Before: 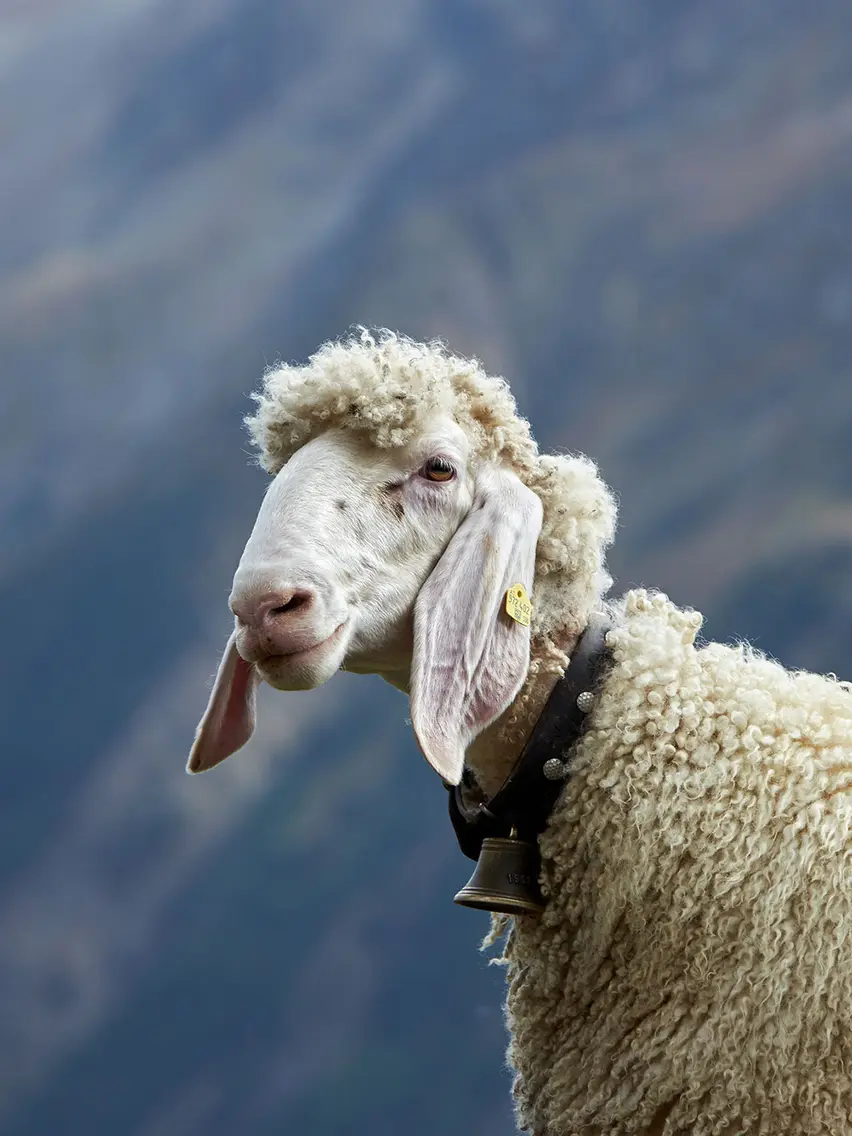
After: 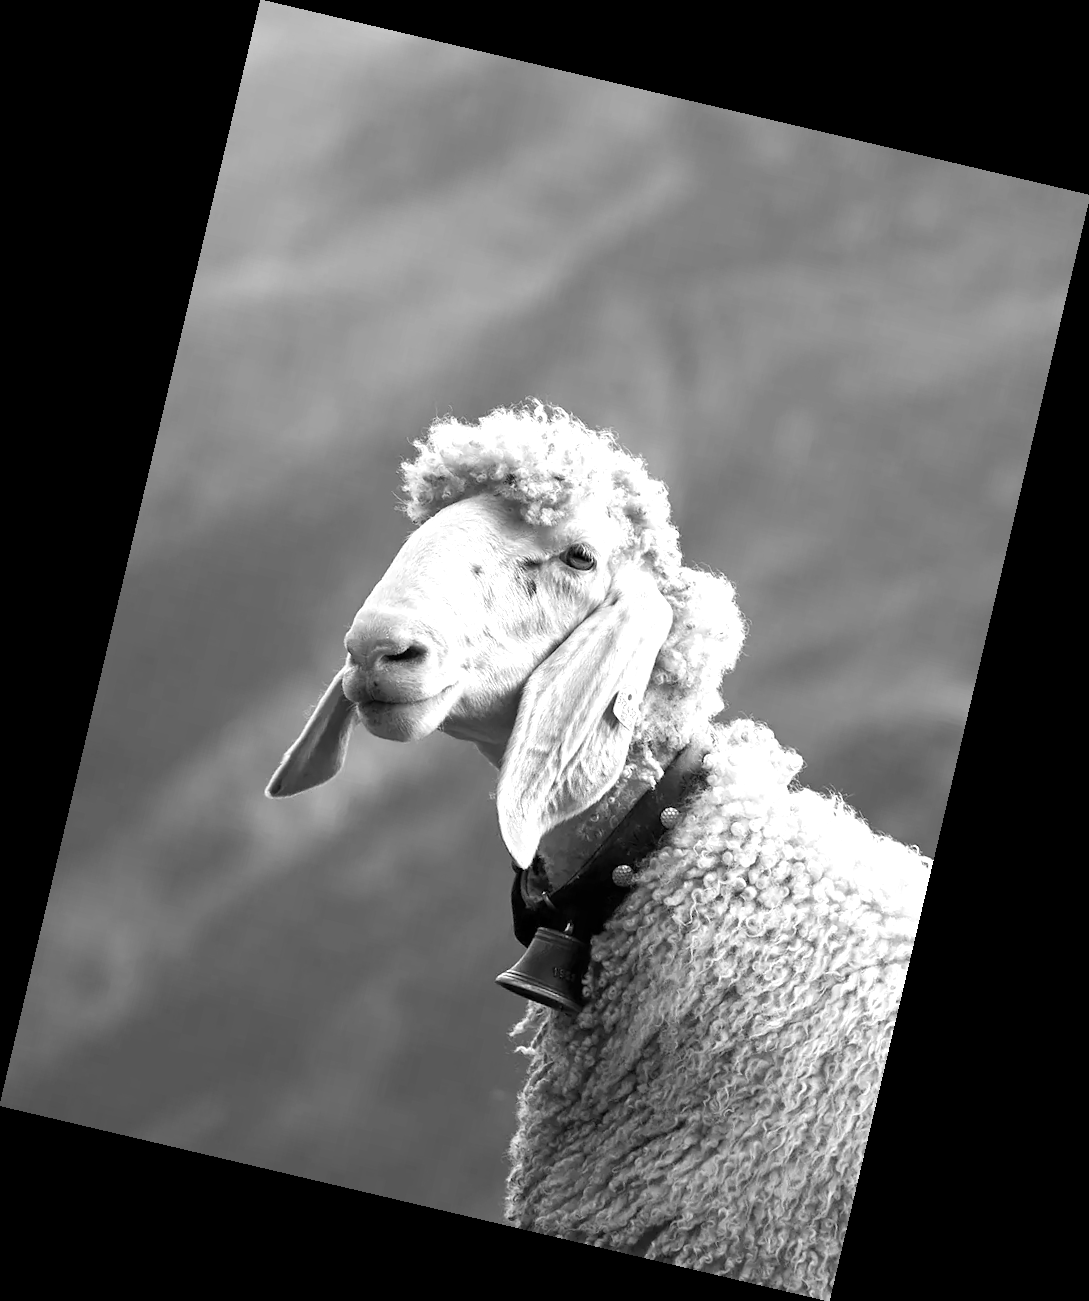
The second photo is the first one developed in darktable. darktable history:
monochrome: a 2.21, b -1.33, size 2.2
rotate and perspective: rotation 13.27°, automatic cropping off
exposure: exposure 0.74 EV, compensate highlight preservation false
